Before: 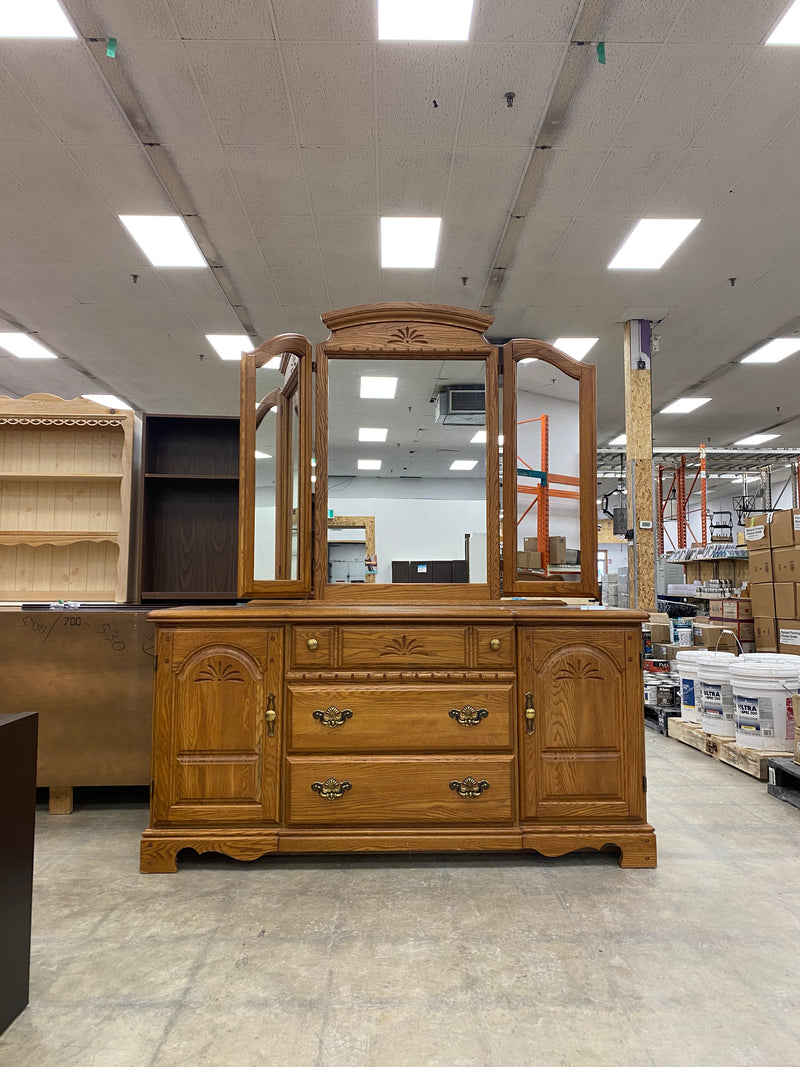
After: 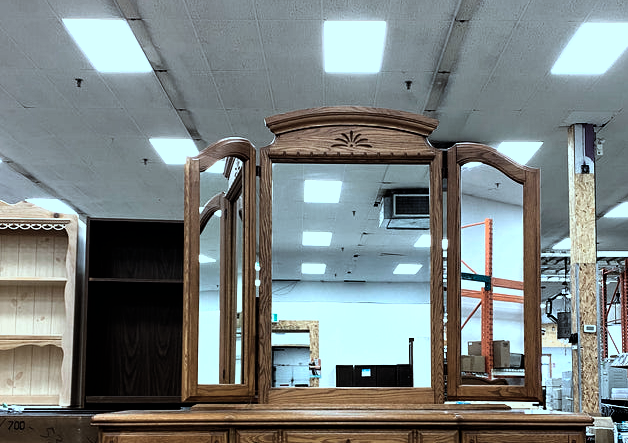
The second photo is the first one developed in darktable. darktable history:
color balance rgb: on, module defaults
crop: left 7.036%, top 18.398%, right 14.379%, bottom 40.043%
color correction: highlights a* -10.69, highlights b* -19.19
filmic rgb: black relative exposure -8.2 EV, white relative exposure 2.2 EV, threshold 3 EV, hardness 7.11, latitude 85.74%, contrast 1.696, highlights saturation mix -4%, shadows ↔ highlights balance -2.69%, color science v5 (2021), contrast in shadows safe, contrast in highlights safe, enable highlight reconstruction true
